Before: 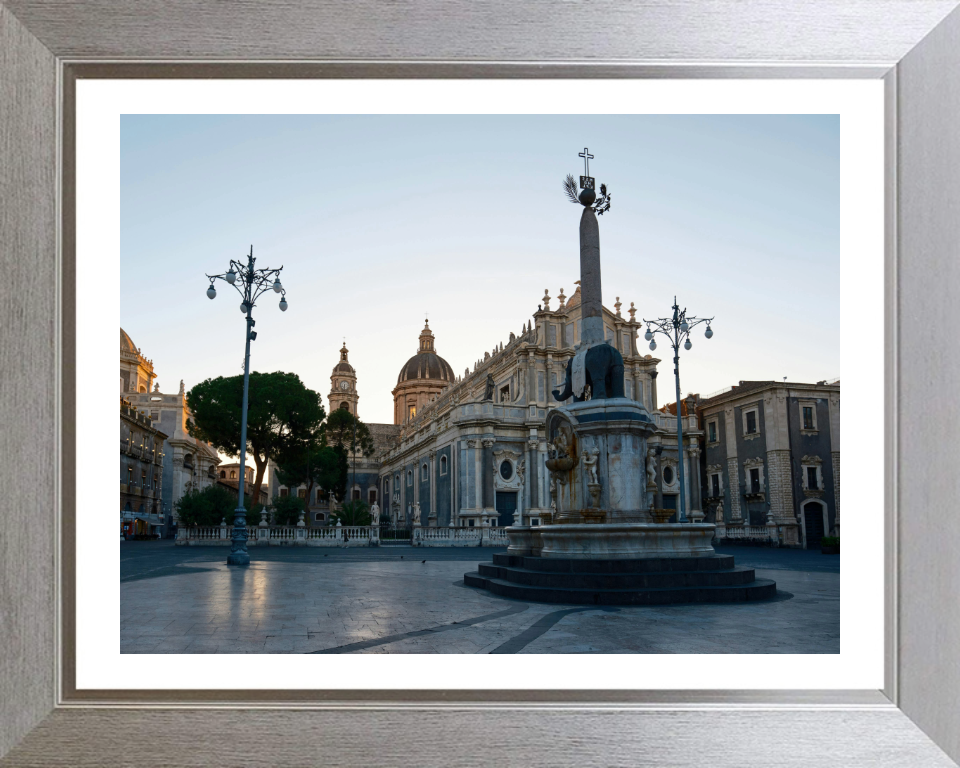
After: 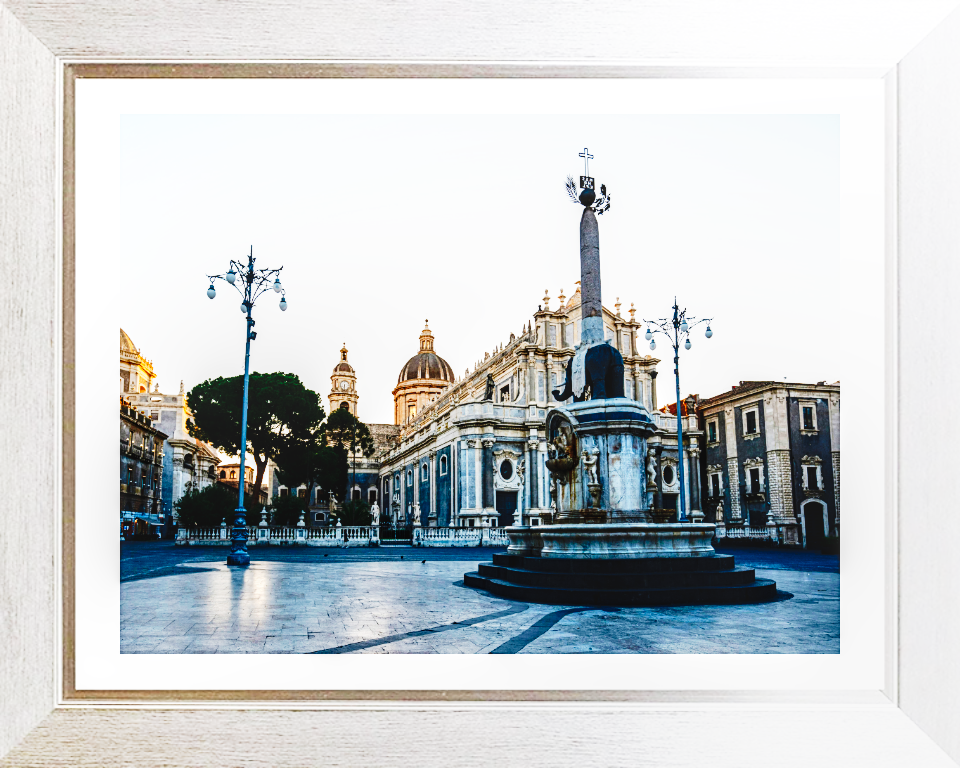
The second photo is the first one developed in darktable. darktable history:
tone curve: curves: ch0 [(0, 0) (0.003, 0.011) (0.011, 0.014) (0.025, 0.023) (0.044, 0.035) (0.069, 0.047) (0.1, 0.065) (0.136, 0.098) (0.177, 0.139) (0.224, 0.214) (0.277, 0.306) (0.335, 0.392) (0.399, 0.484) (0.468, 0.584) (0.543, 0.68) (0.623, 0.772) (0.709, 0.847) (0.801, 0.905) (0.898, 0.951) (1, 1)], preserve colors none
local contrast: on, module defaults
sharpen: amount 0.205
base curve: curves: ch0 [(0, 0) (0.007, 0.004) (0.027, 0.03) (0.046, 0.07) (0.207, 0.54) (0.442, 0.872) (0.673, 0.972) (1, 1)], preserve colors none
tone equalizer: on, module defaults
